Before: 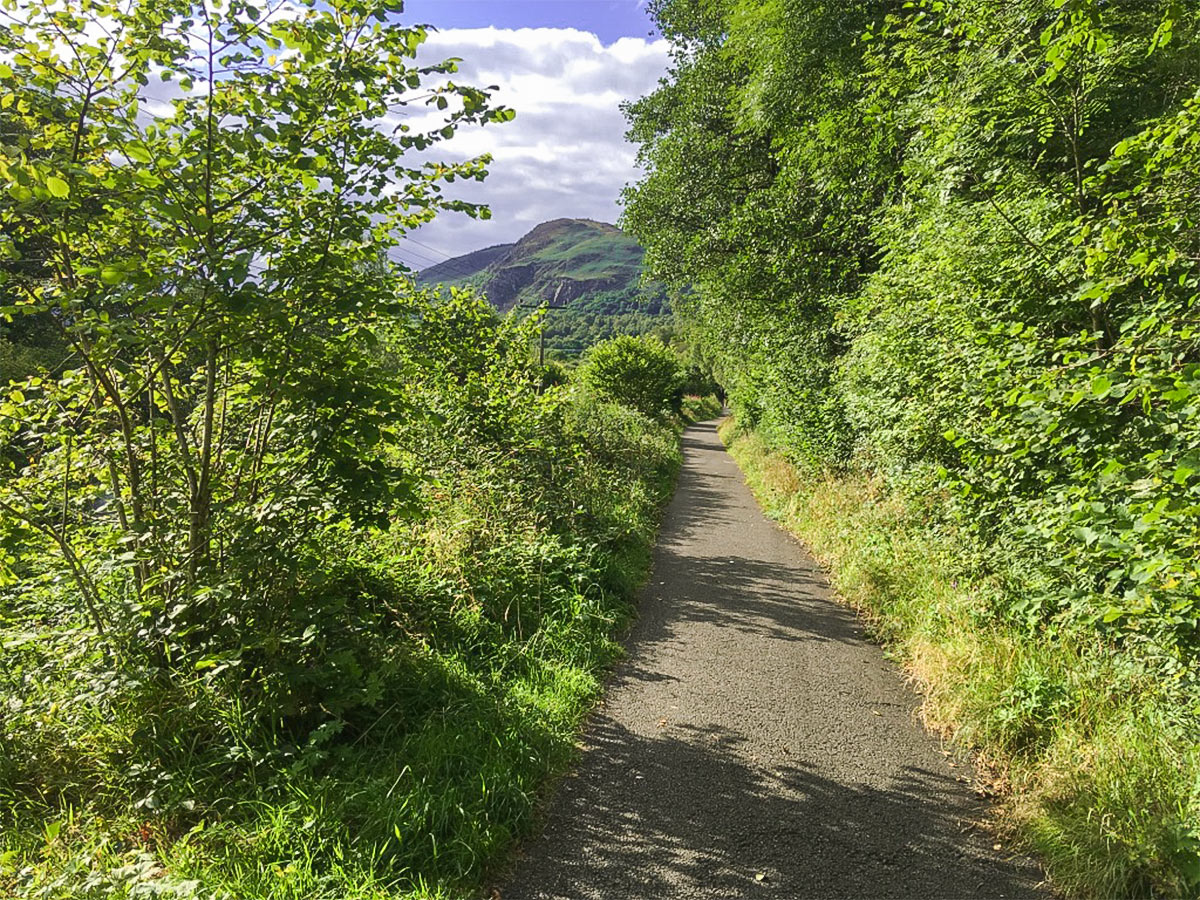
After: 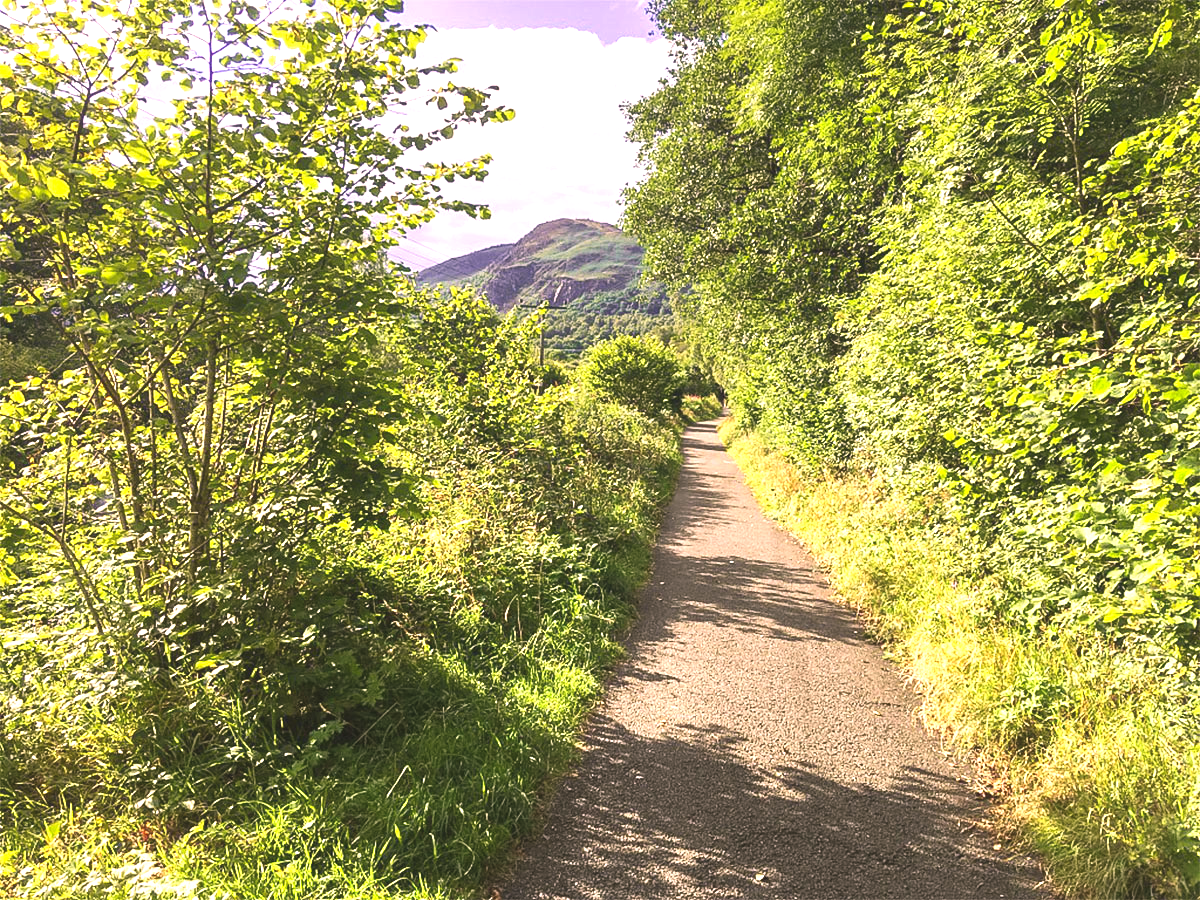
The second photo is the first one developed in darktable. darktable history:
tone equalizer: -8 EV -0.436 EV, -7 EV -0.386 EV, -6 EV -0.297 EV, -5 EV -0.21 EV, -3 EV 0.23 EV, -2 EV 0.332 EV, -1 EV 0.409 EV, +0 EV 0.427 EV, smoothing diameter 24.9%, edges refinement/feathering 11.27, preserve details guided filter
color correction: highlights a* 14.59, highlights b* 4.71
exposure: black level correction -0.005, exposure 0.623 EV, compensate highlight preservation false
shadows and highlights: radius 331.73, shadows 53.28, highlights -99.45, compress 94.22%, soften with gaussian
